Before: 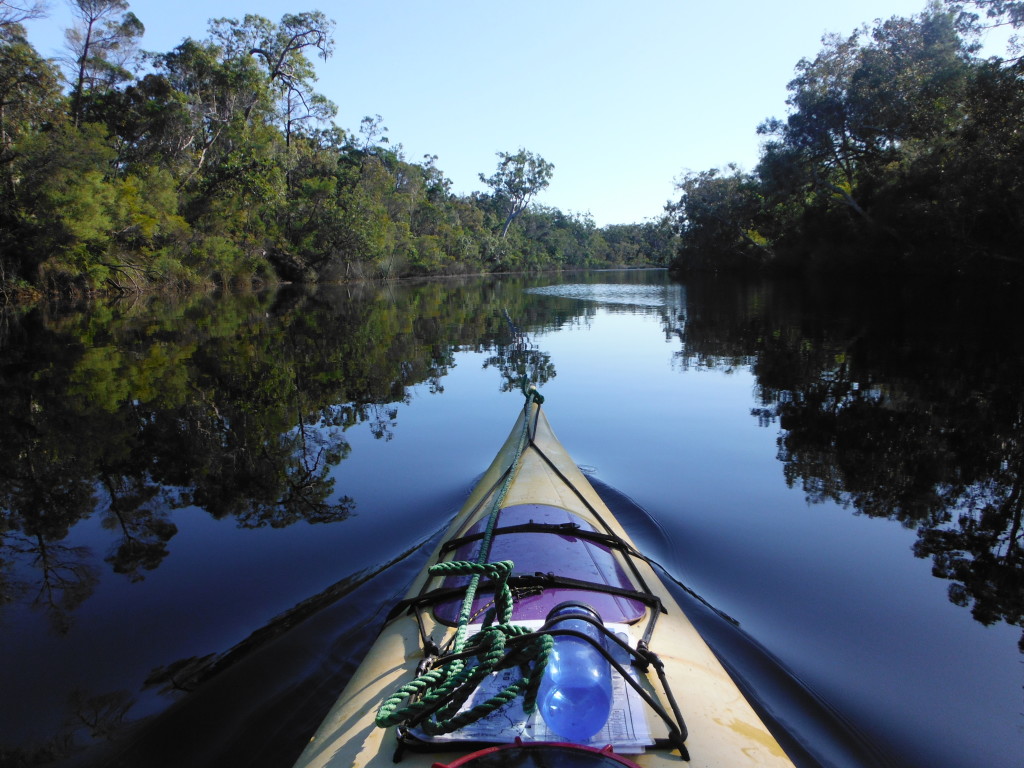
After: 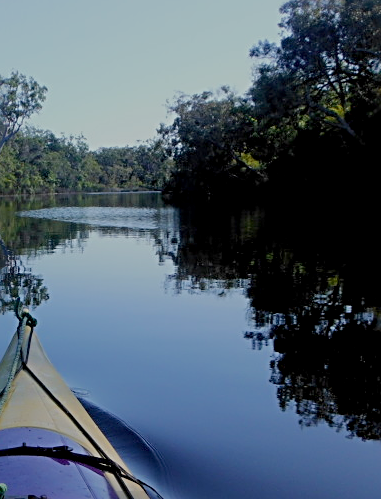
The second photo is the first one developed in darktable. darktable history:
exposure: black level correction 0.009, exposure 0.015 EV, compensate exposure bias true, compensate highlight preservation false
tone equalizer: -8 EV -0.019 EV, -7 EV 0.011 EV, -6 EV -0.007 EV, -5 EV 0.006 EV, -4 EV -0.036 EV, -3 EV -0.23 EV, -2 EV -0.639 EV, -1 EV -0.98 EV, +0 EV -0.974 EV, edges refinement/feathering 500, mask exposure compensation -1.57 EV, preserve details no
crop and rotate: left 49.596%, top 10.137%, right 13.147%, bottom 24.868%
sharpen: radius 3.128
